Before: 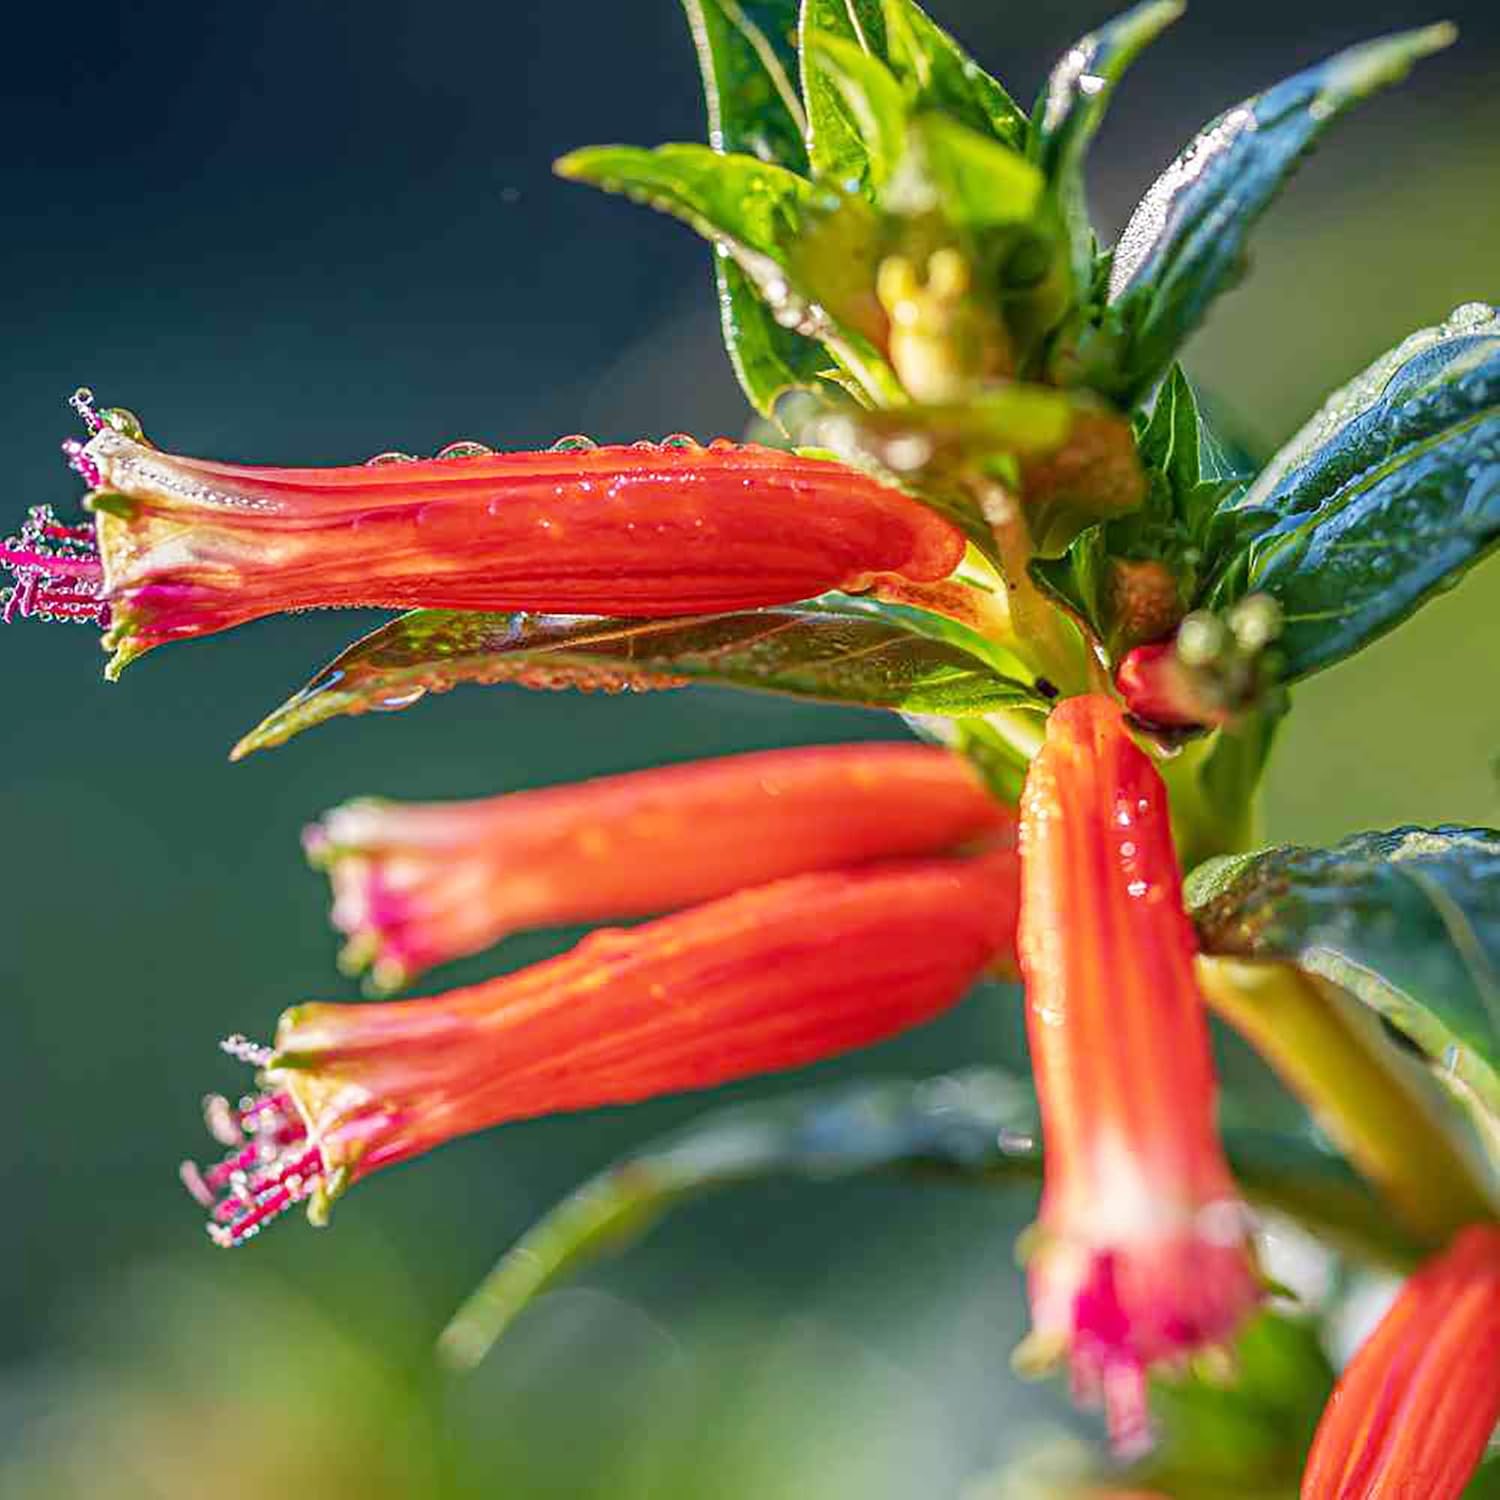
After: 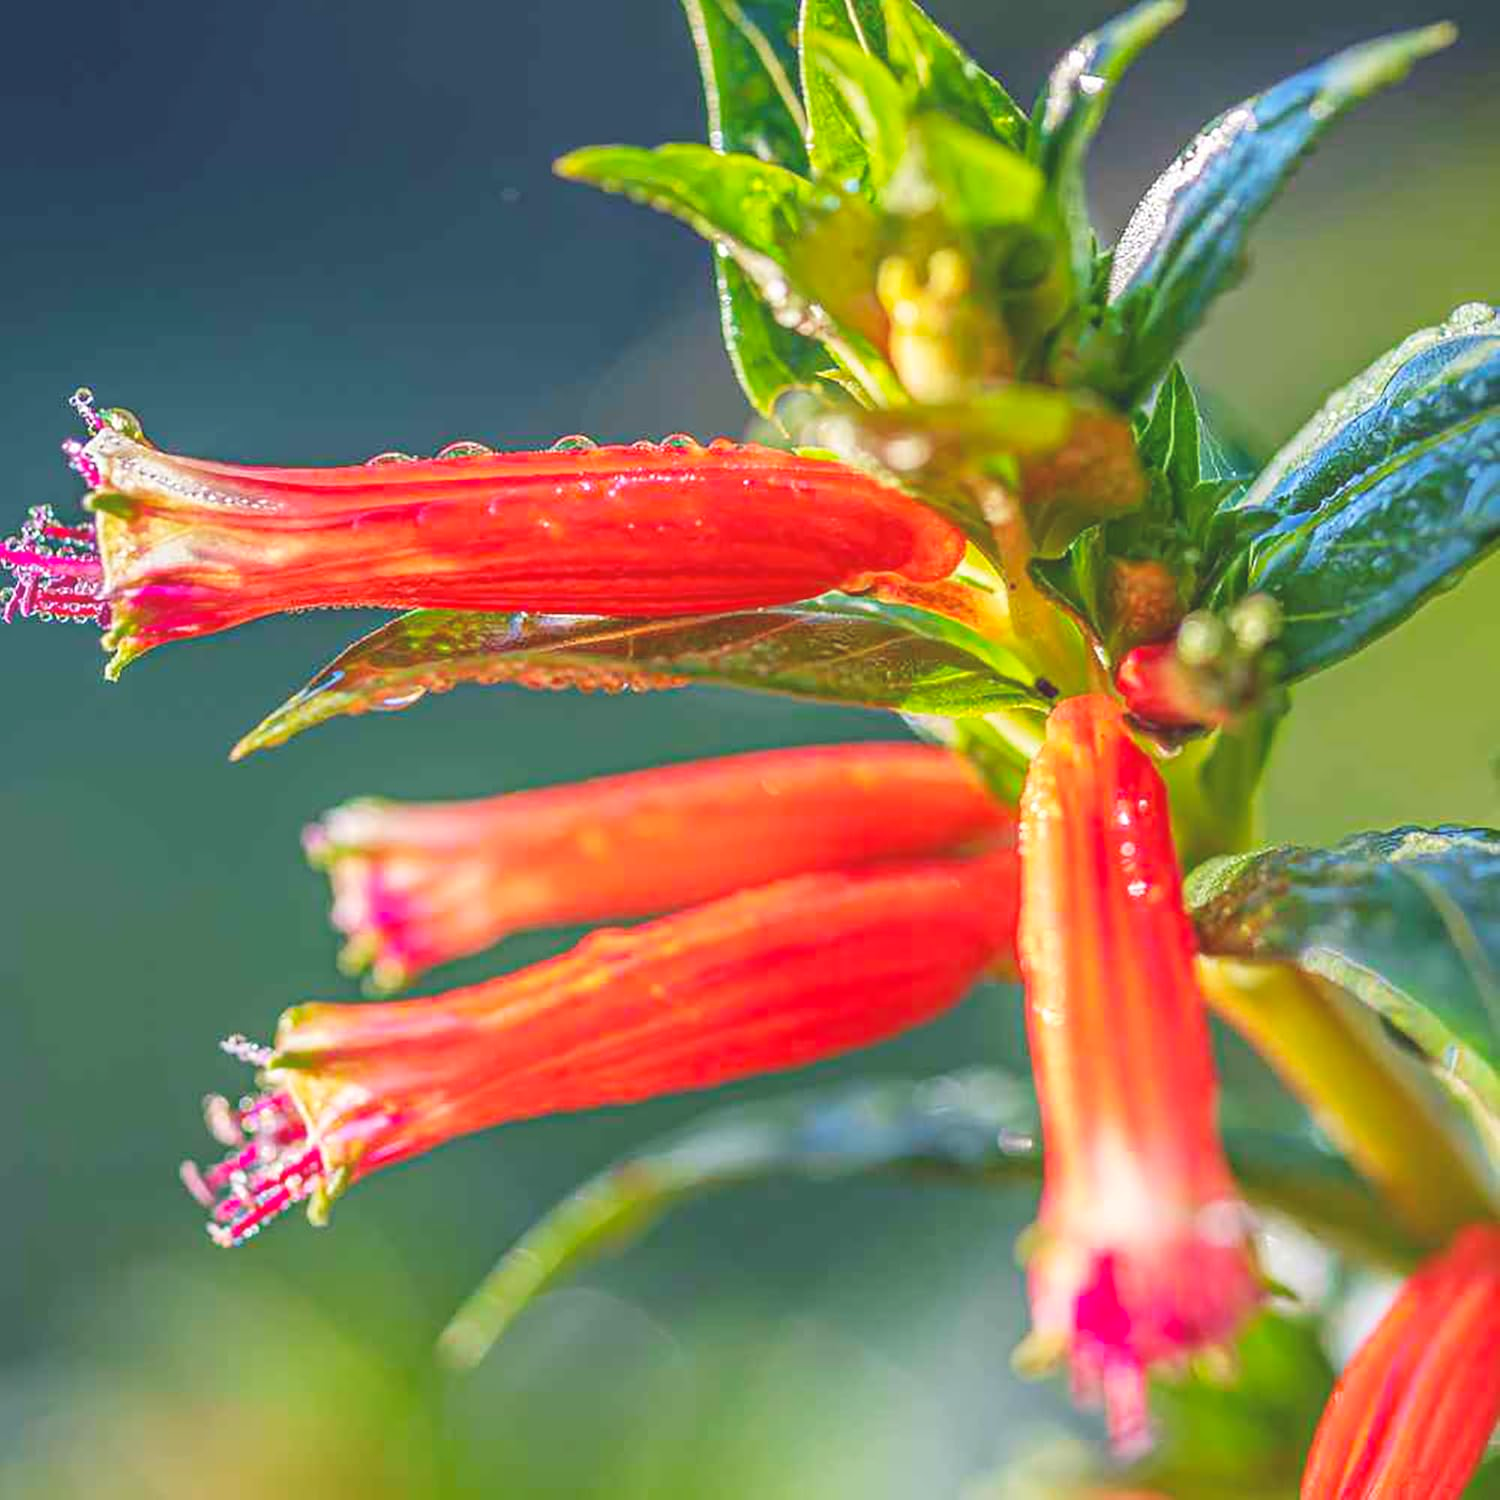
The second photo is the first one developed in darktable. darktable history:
exposure: black level correction -0.002, exposure 0.708 EV, compensate exposure bias true, compensate highlight preservation false
contrast brightness saturation: contrast -0.28
